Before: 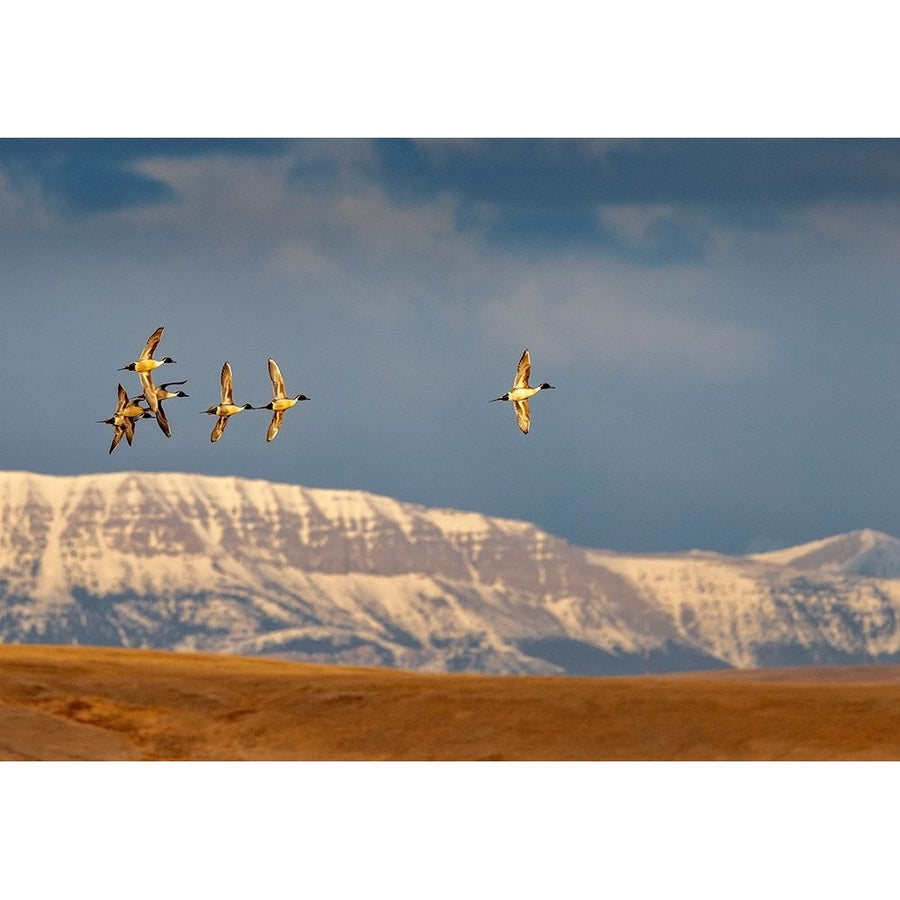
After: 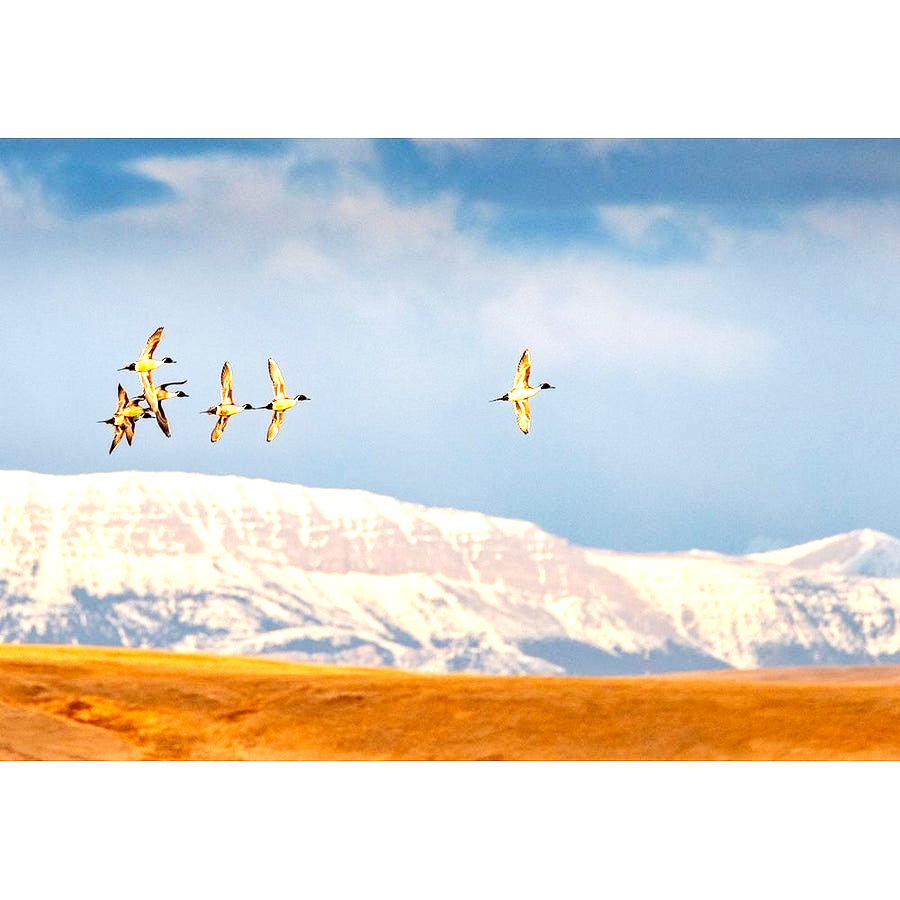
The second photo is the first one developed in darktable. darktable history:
exposure: exposure 1.501 EV, compensate highlight preservation false
tone curve: curves: ch0 [(0, 0) (0.118, 0.034) (0.182, 0.124) (0.265, 0.214) (0.504, 0.508) (0.783, 0.825) (1, 1)], preserve colors none
